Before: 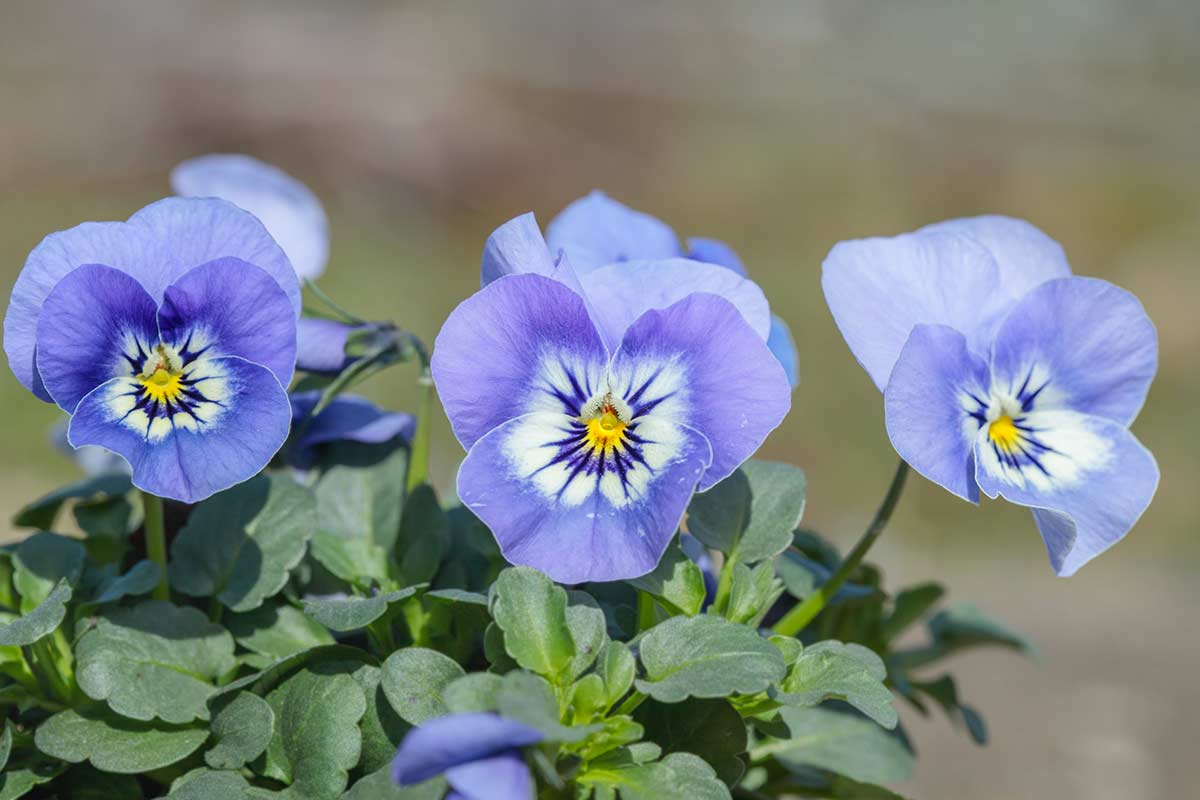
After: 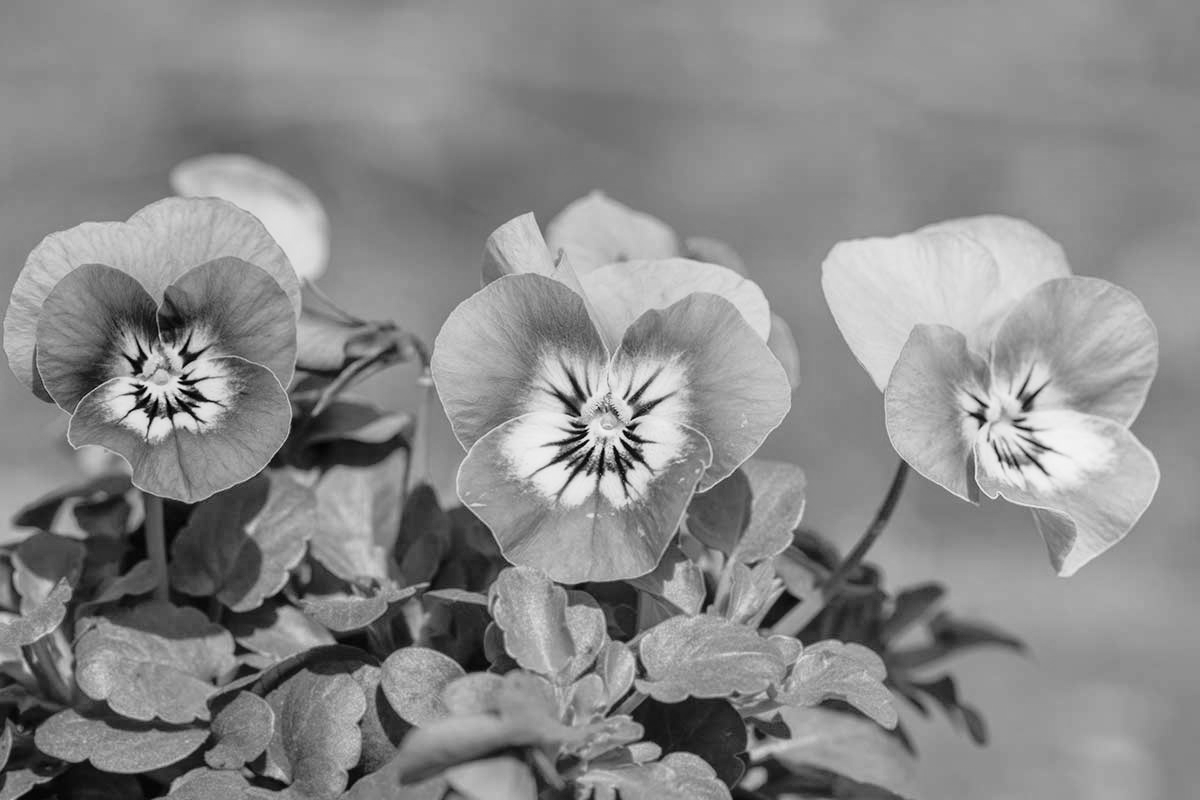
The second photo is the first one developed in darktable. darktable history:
tone curve: curves: ch0 [(0, 0.009) (0.105, 0.08) (0.195, 0.18) (0.283, 0.316) (0.384, 0.434) (0.485, 0.531) (0.638, 0.69) (0.81, 0.872) (1, 0.977)]; ch1 [(0, 0) (0.161, 0.092) (0.35, 0.33) (0.379, 0.401) (0.456, 0.469) (0.502, 0.5) (0.525, 0.518) (0.586, 0.617) (0.635, 0.655) (1, 1)]; ch2 [(0, 0) (0.371, 0.362) (0.437, 0.437) (0.48, 0.49) (0.53, 0.515) (0.56, 0.571) (0.622, 0.606) (1, 1)], color space Lab, independent channels, preserve colors none
local contrast: highlights 100%, shadows 100%, detail 120%, midtone range 0.2
monochrome: a -6.99, b 35.61, size 1.4
